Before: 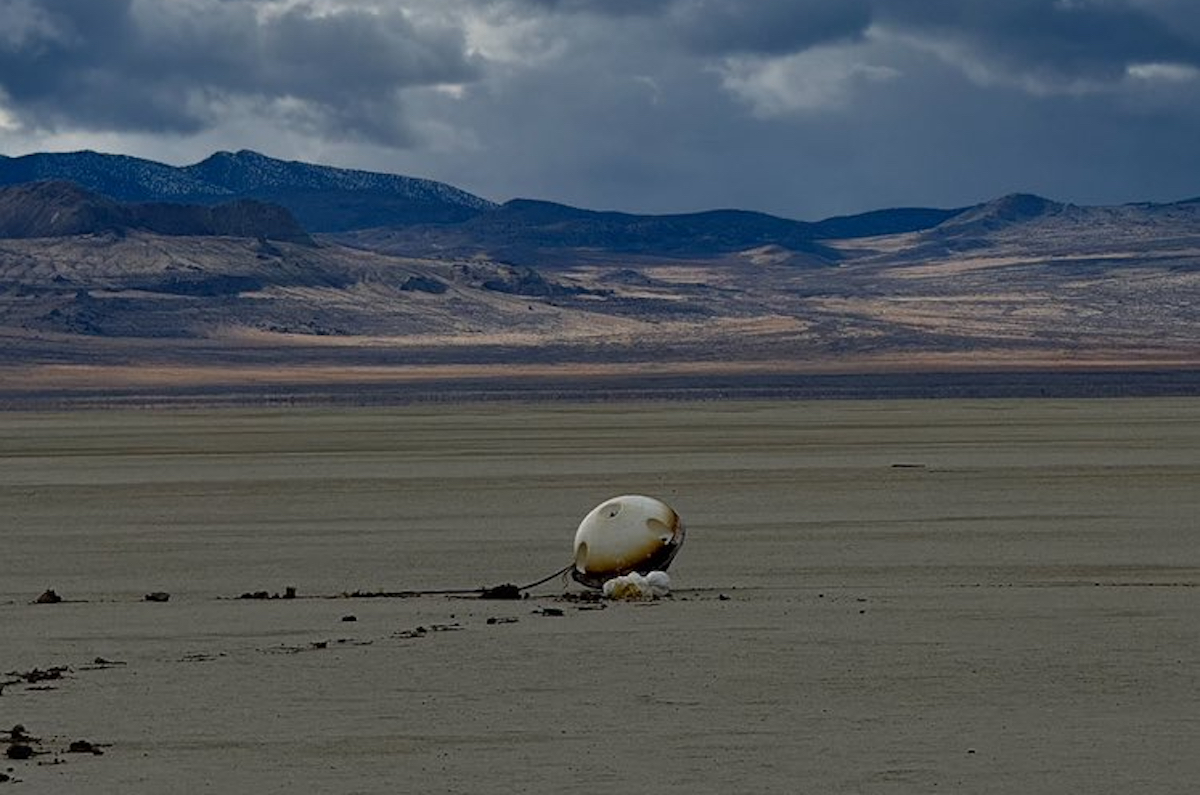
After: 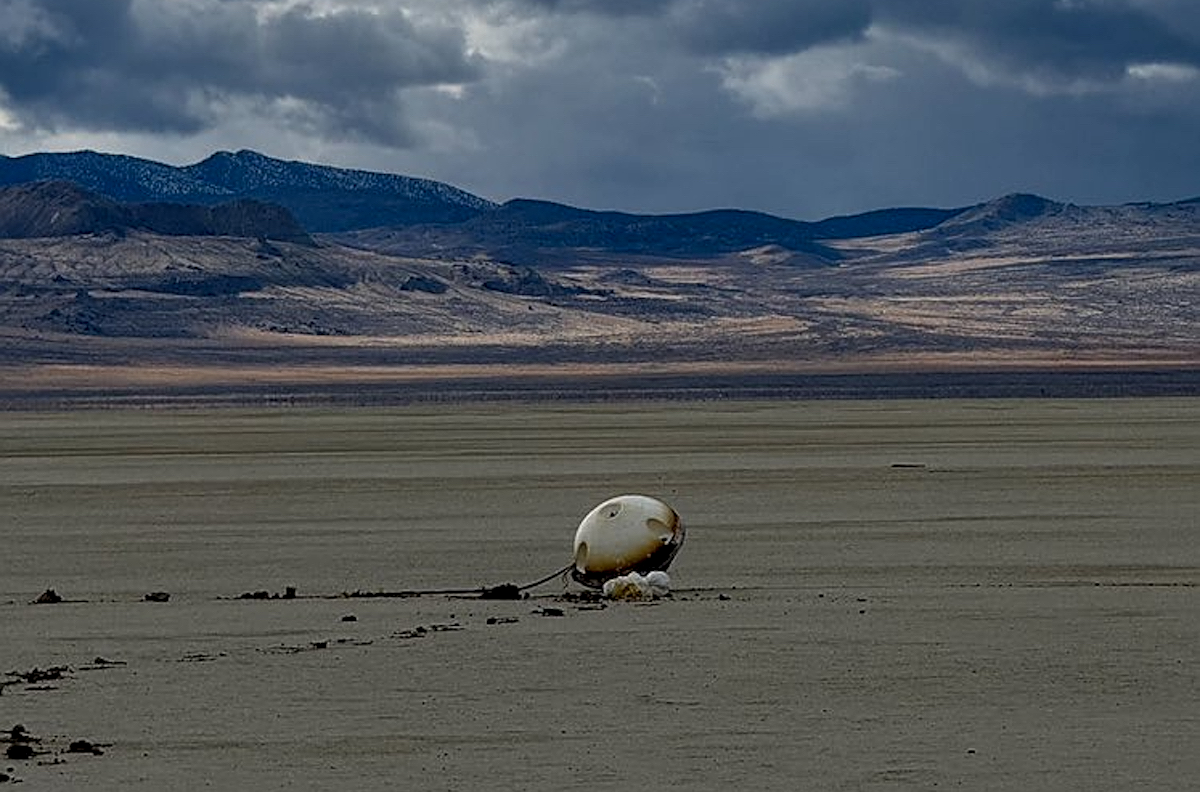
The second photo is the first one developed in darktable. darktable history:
sharpen: on, module defaults
crop: top 0.05%, bottom 0.098%
local contrast: on, module defaults
